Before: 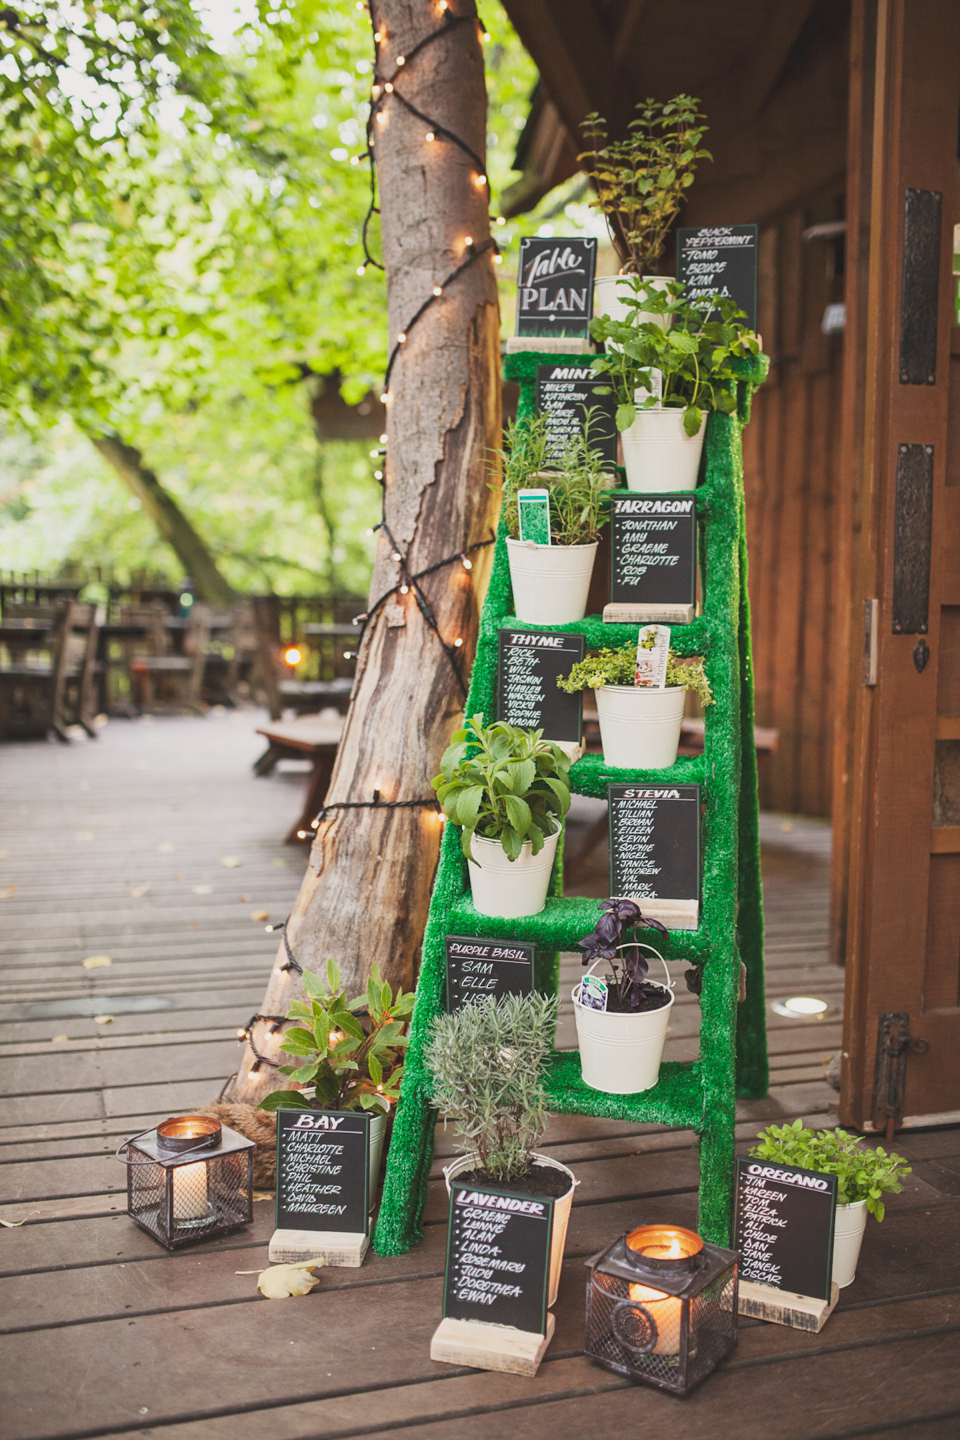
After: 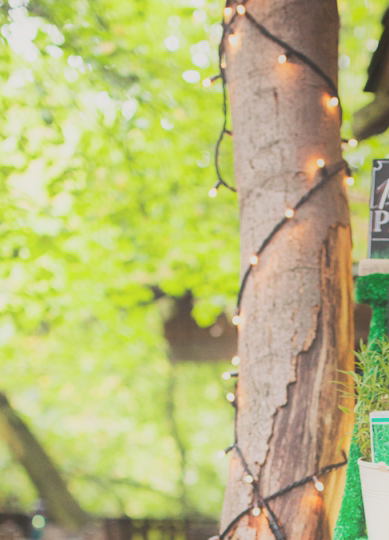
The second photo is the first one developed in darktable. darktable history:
base curve: curves: ch0 [(0, 0) (0.036, 0.025) (0.121, 0.166) (0.206, 0.329) (0.605, 0.79) (1, 1)]
color calibration: gray › normalize channels true, illuminant same as pipeline (D50), adaptation XYZ, x 0.347, y 0.357, temperature 5013.46 K, gamut compression 0.026
crop: left 15.448%, top 5.428%, right 43.954%, bottom 57.019%
contrast equalizer: octaves 7, y [[0.601, 0.6, 0.598, 0.598, 0.6, 0.601], [0.5 ×6], [0.5 ×6], [0 ×6], [0 ×6]], mix -0.996
contrast brightness saturation: contrast -0.076, brightness -0.031, saturation -0.113
